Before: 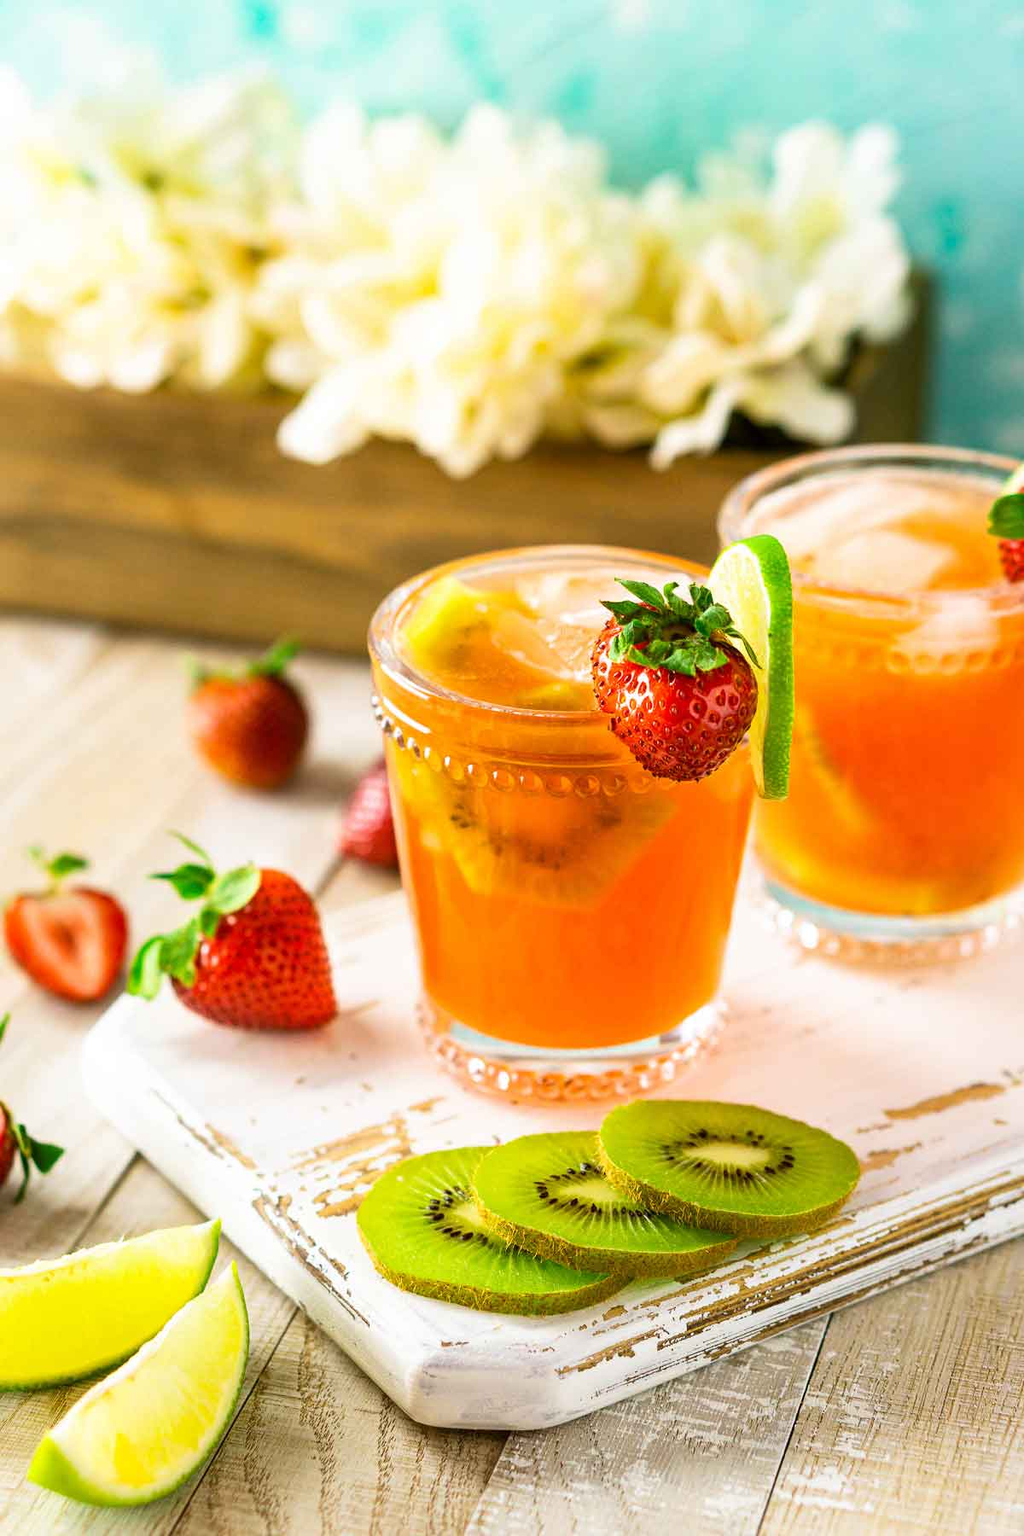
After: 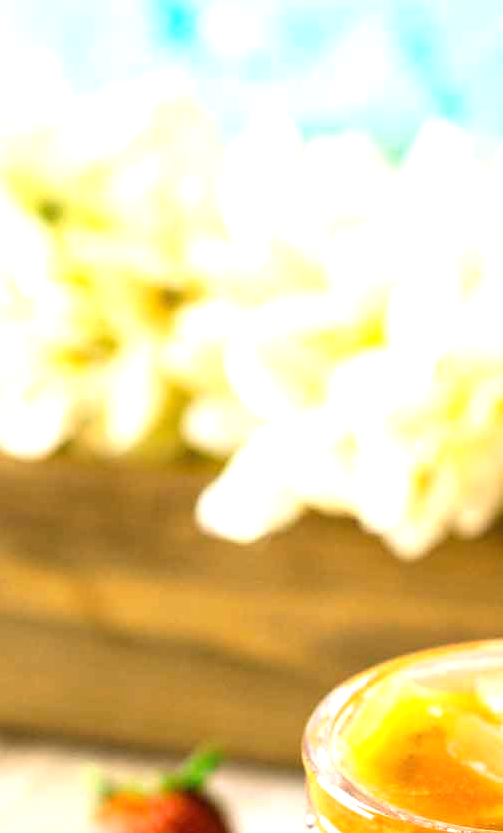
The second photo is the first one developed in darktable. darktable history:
crop and rotate: left 10.817%, top 0.062%, right 47.194%, bottom 53.626%
exposure: black level correction 0, exposure 0.5 EV, compensate exposure bias true, compensate highlight preservation false
